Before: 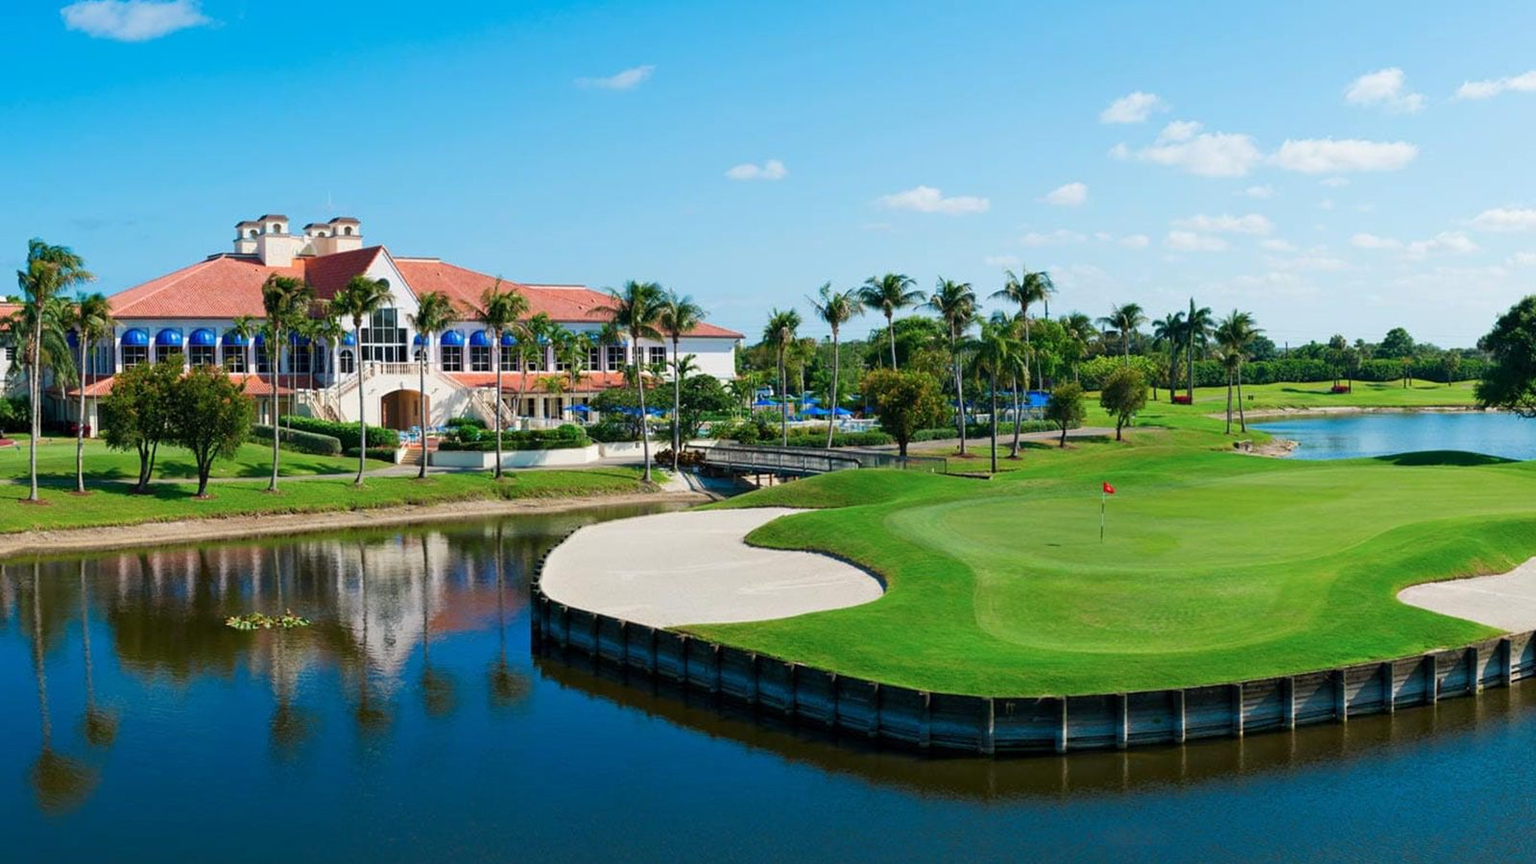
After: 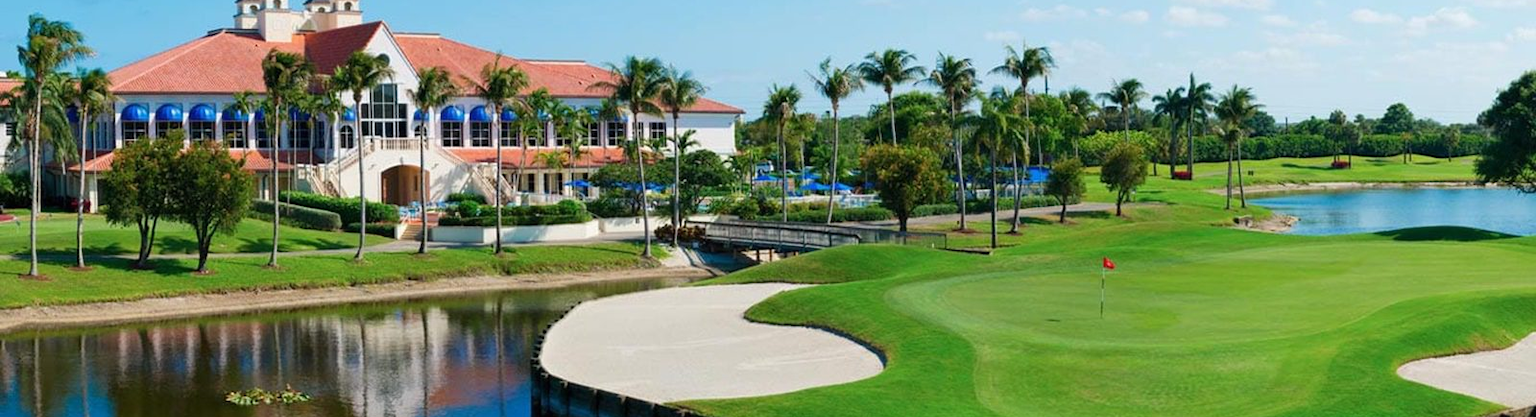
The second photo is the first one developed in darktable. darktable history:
exposure: black level correction 0, compensate exposure bias true, compensate highlight preservation false
crop and rotate: top 26.056%, bottom 25.543%
